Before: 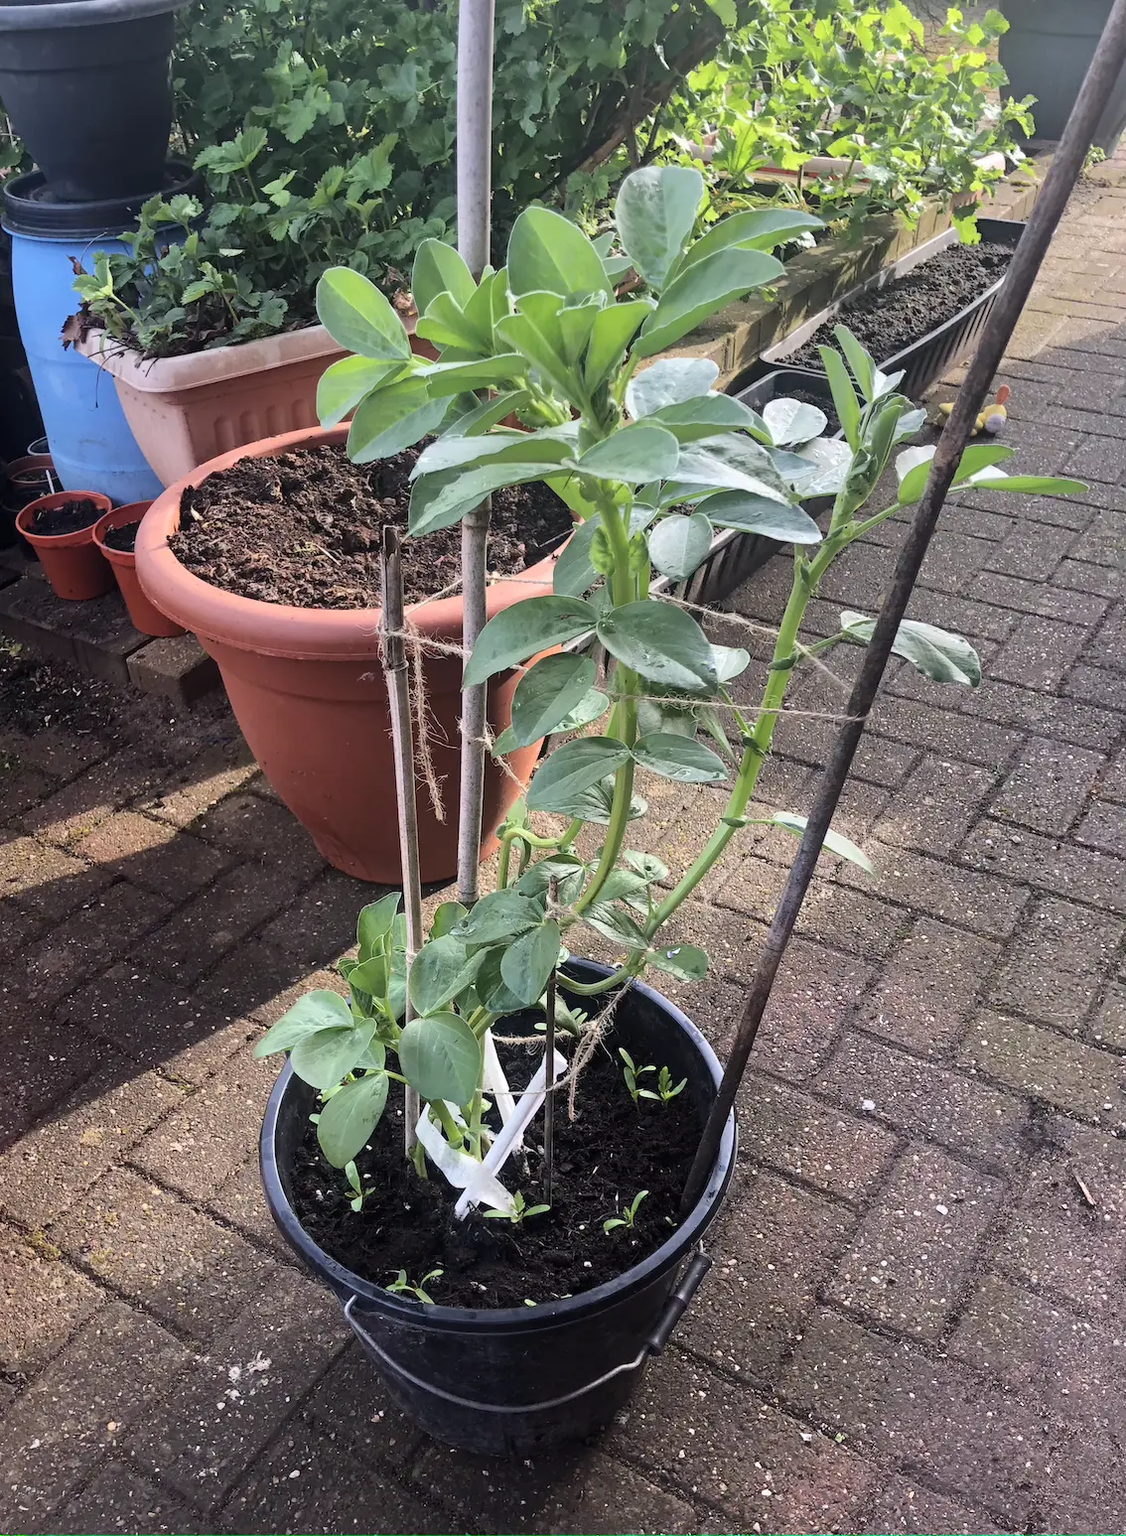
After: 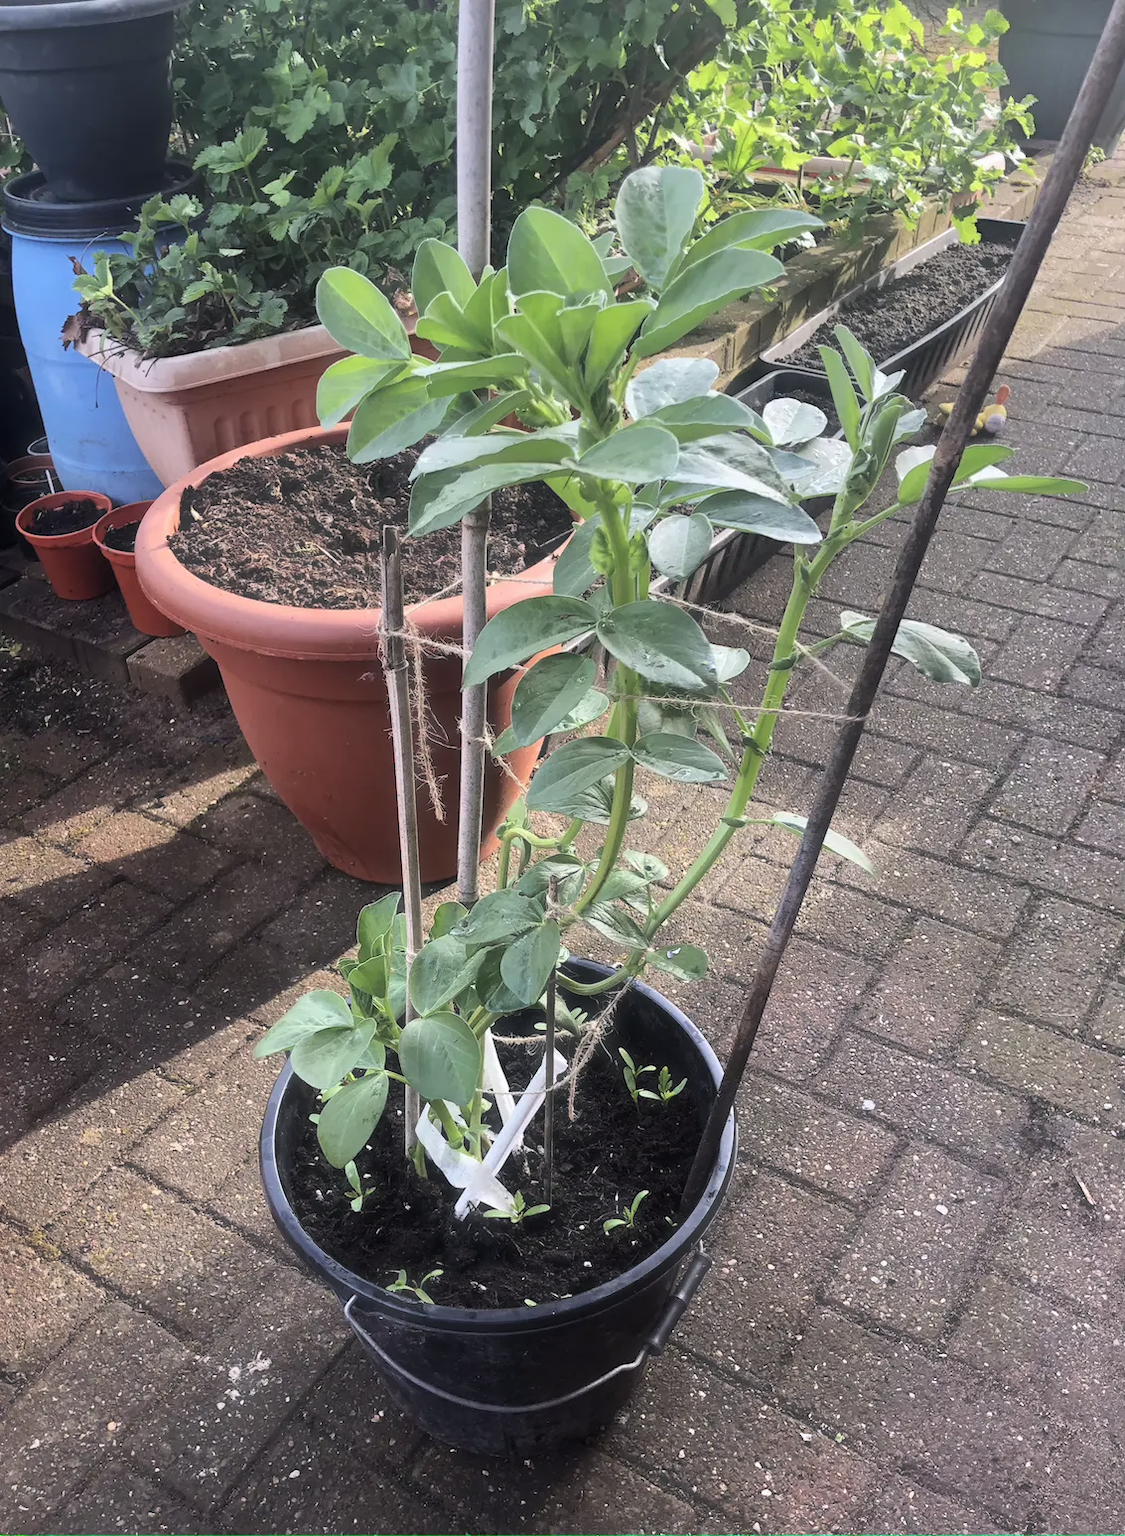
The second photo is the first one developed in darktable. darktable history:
haze removal: strength -0.113, adaptive false
